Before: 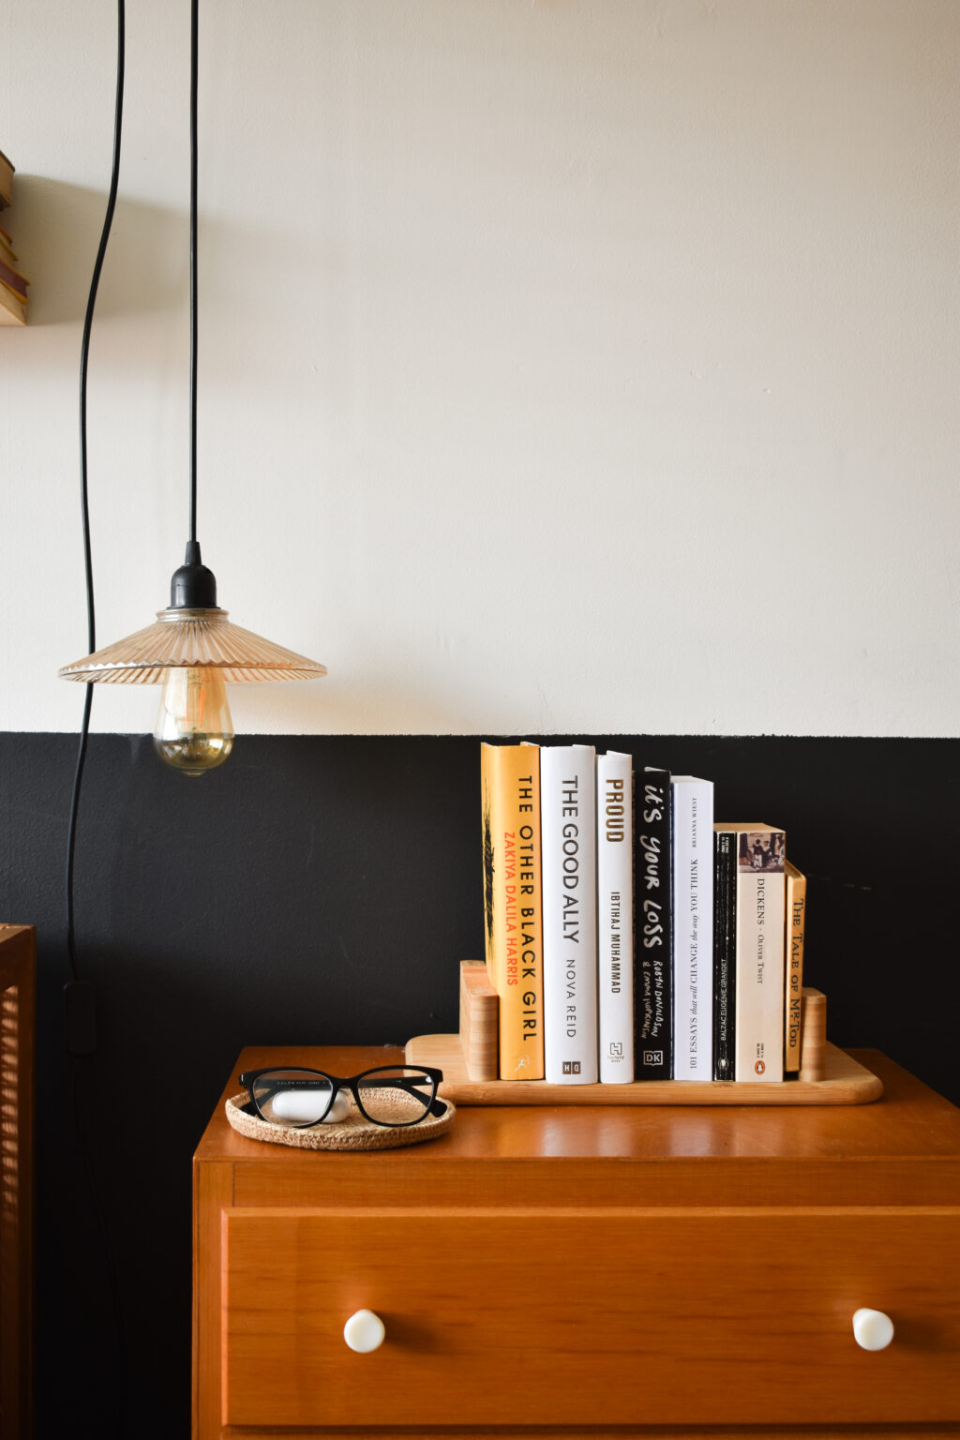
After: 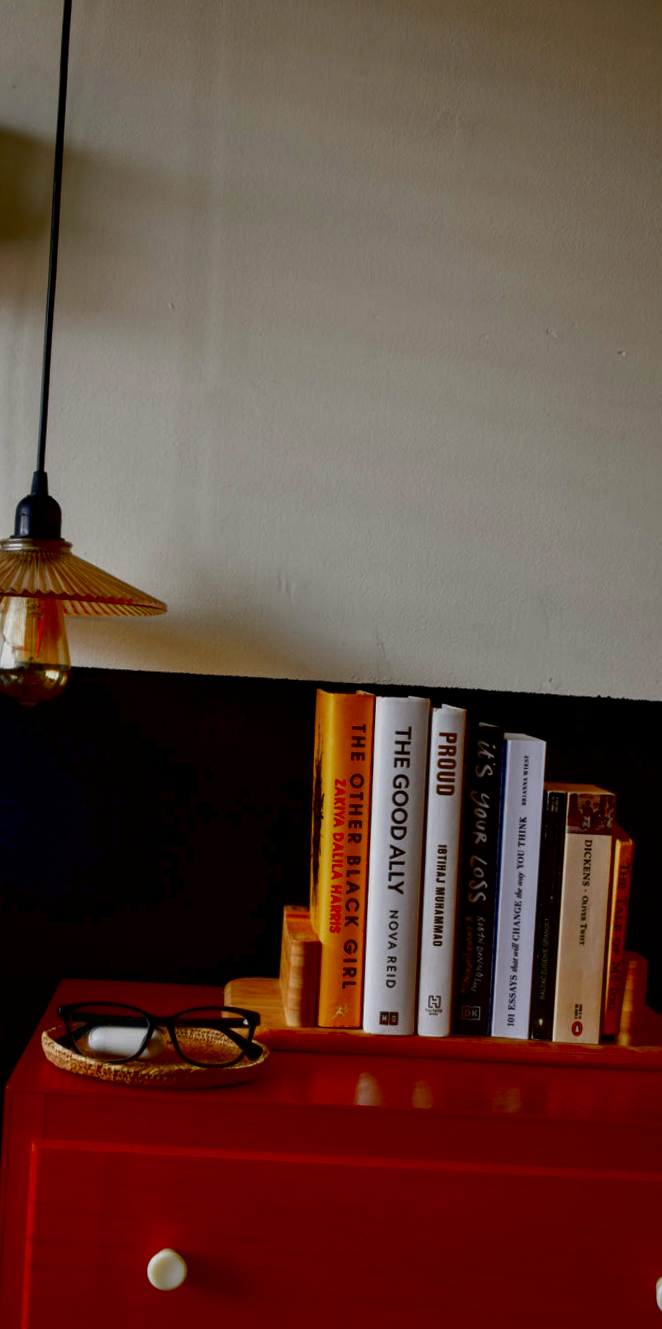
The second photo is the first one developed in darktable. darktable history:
crop and rotate: angle -3.2°, left 14.278%, top 0.021%, right 11.049%, bottom 0.06%
local contrast: detail 130%
contrast brightness saturation: brightness -0.992, saturation 0.994
exposure: black level correction 0.006, exposure -0.226 EV, compensate highlight preservation false
